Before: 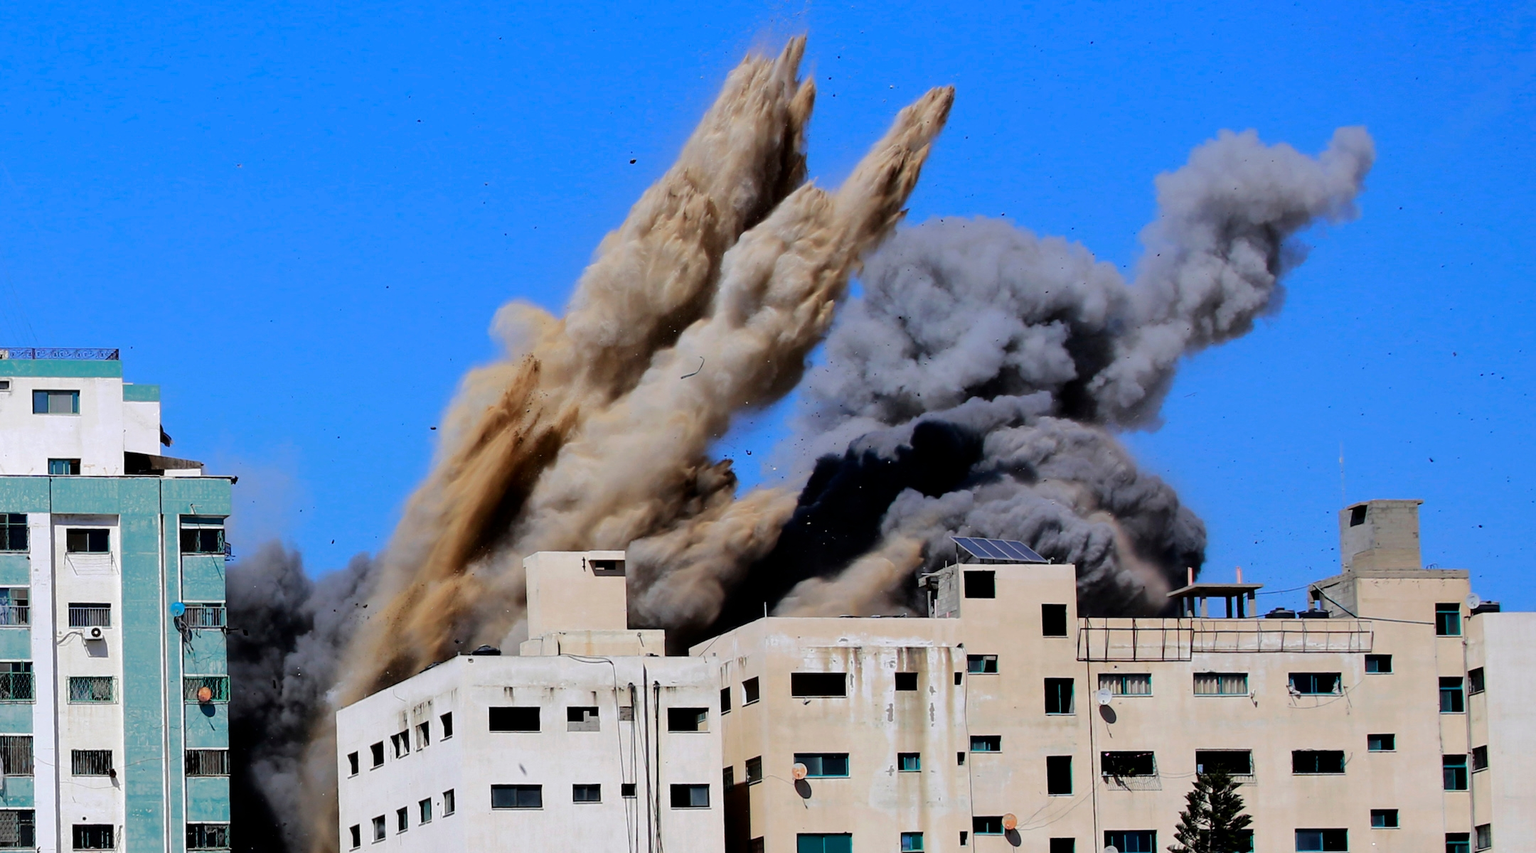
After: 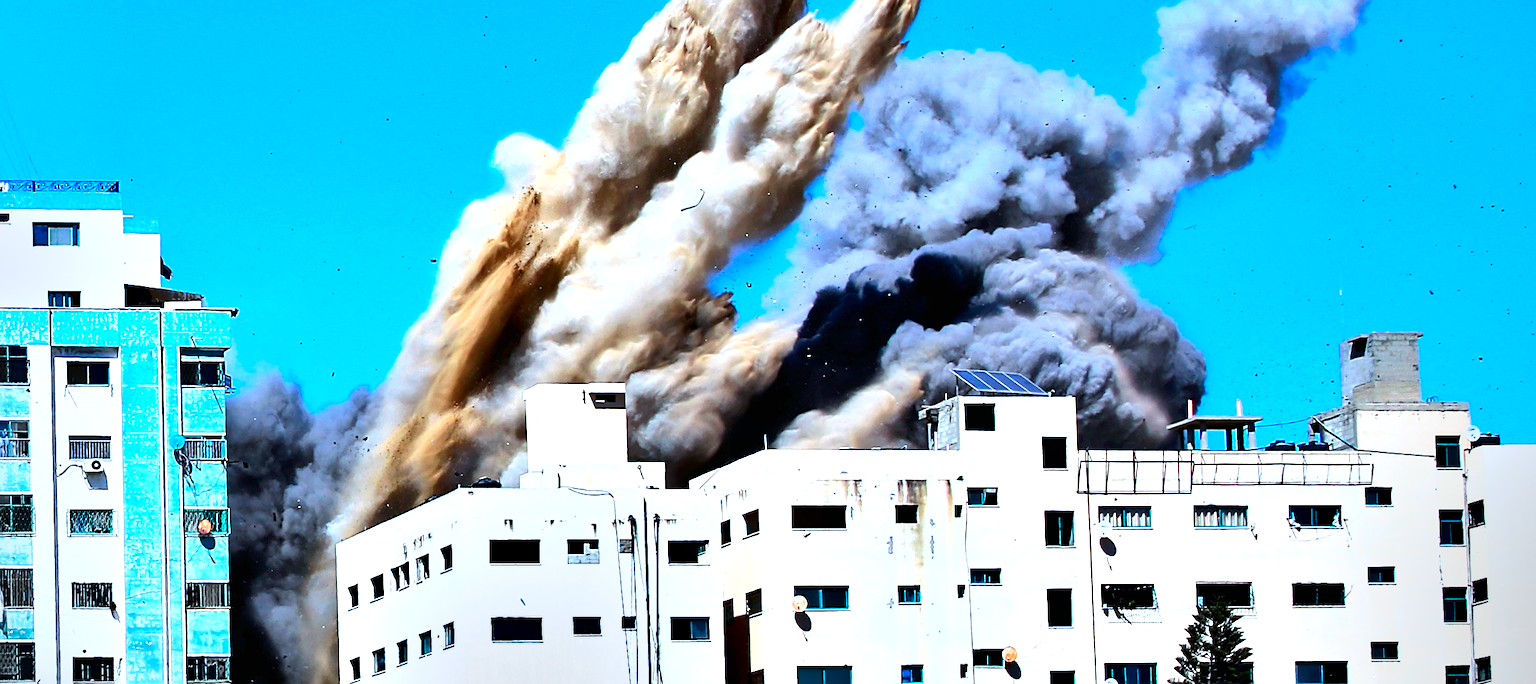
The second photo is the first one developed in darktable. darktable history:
sharpen: on, module defaults
exposure: black level correction 0, exposure 1.479 EV, compensate highlight preservation false
crop and rotate: top 19.691%
shadows and highlights: low approximation 0.01, soften with gaussian
vignetting: fall-off radius 61%, brightness -0.47, center (-0.054, -0.359)
color calibration: illuminant Planckian (black body), x 0.378, y 0.375, temperature 4044.55 K
contrast brightness saturation: saturation 0.133
